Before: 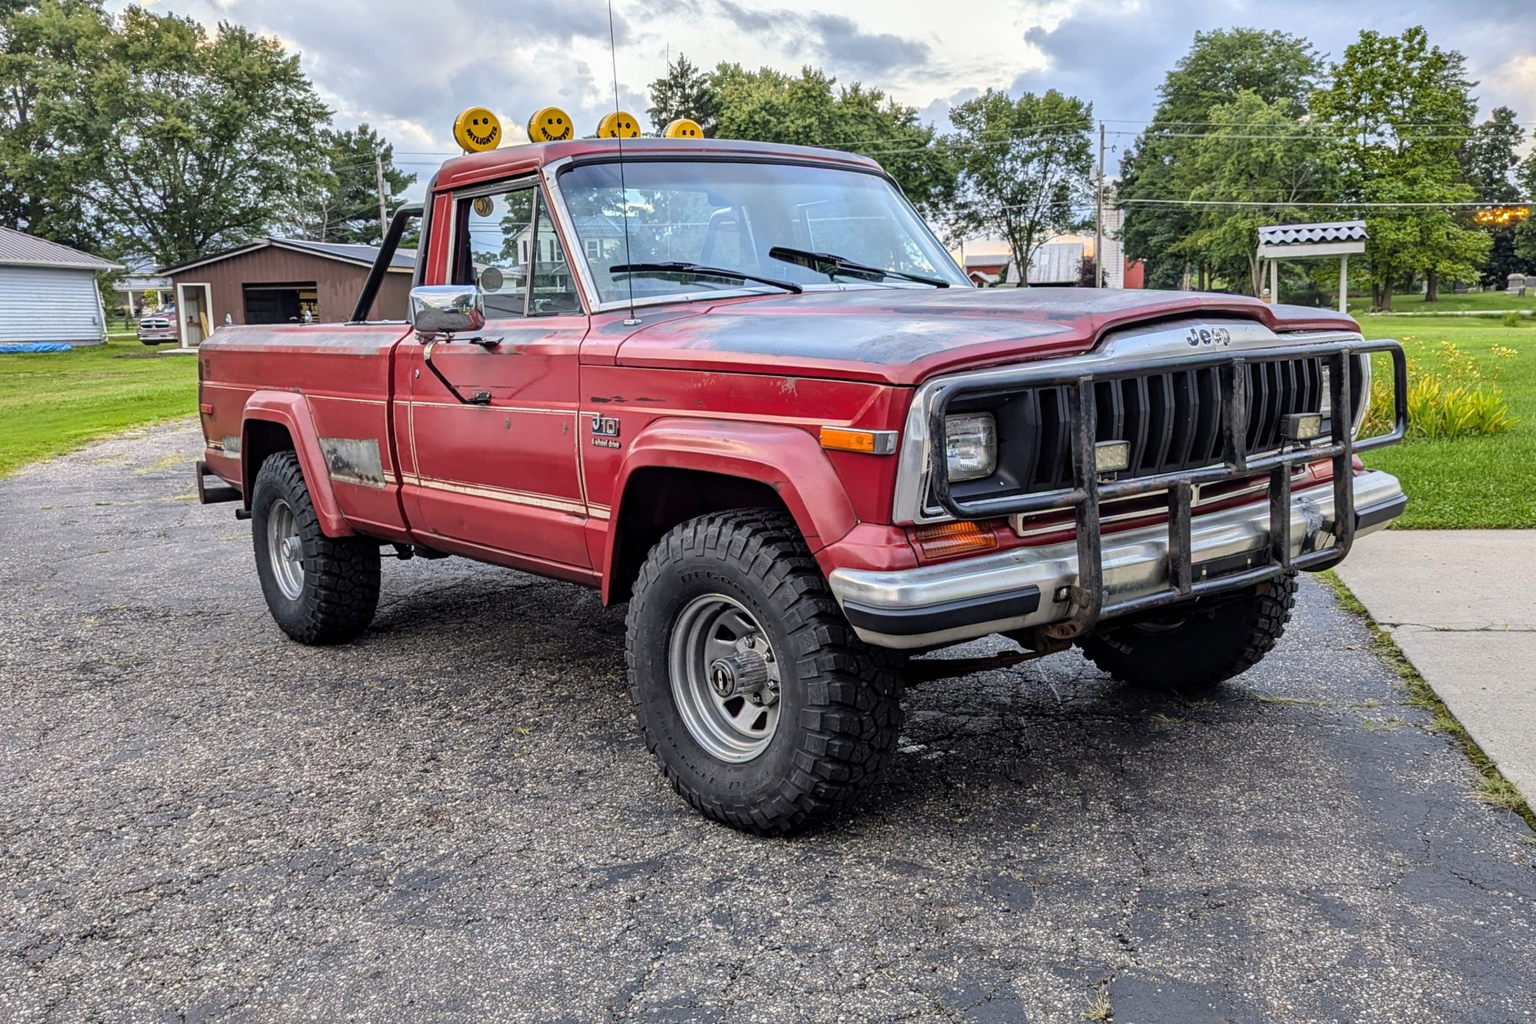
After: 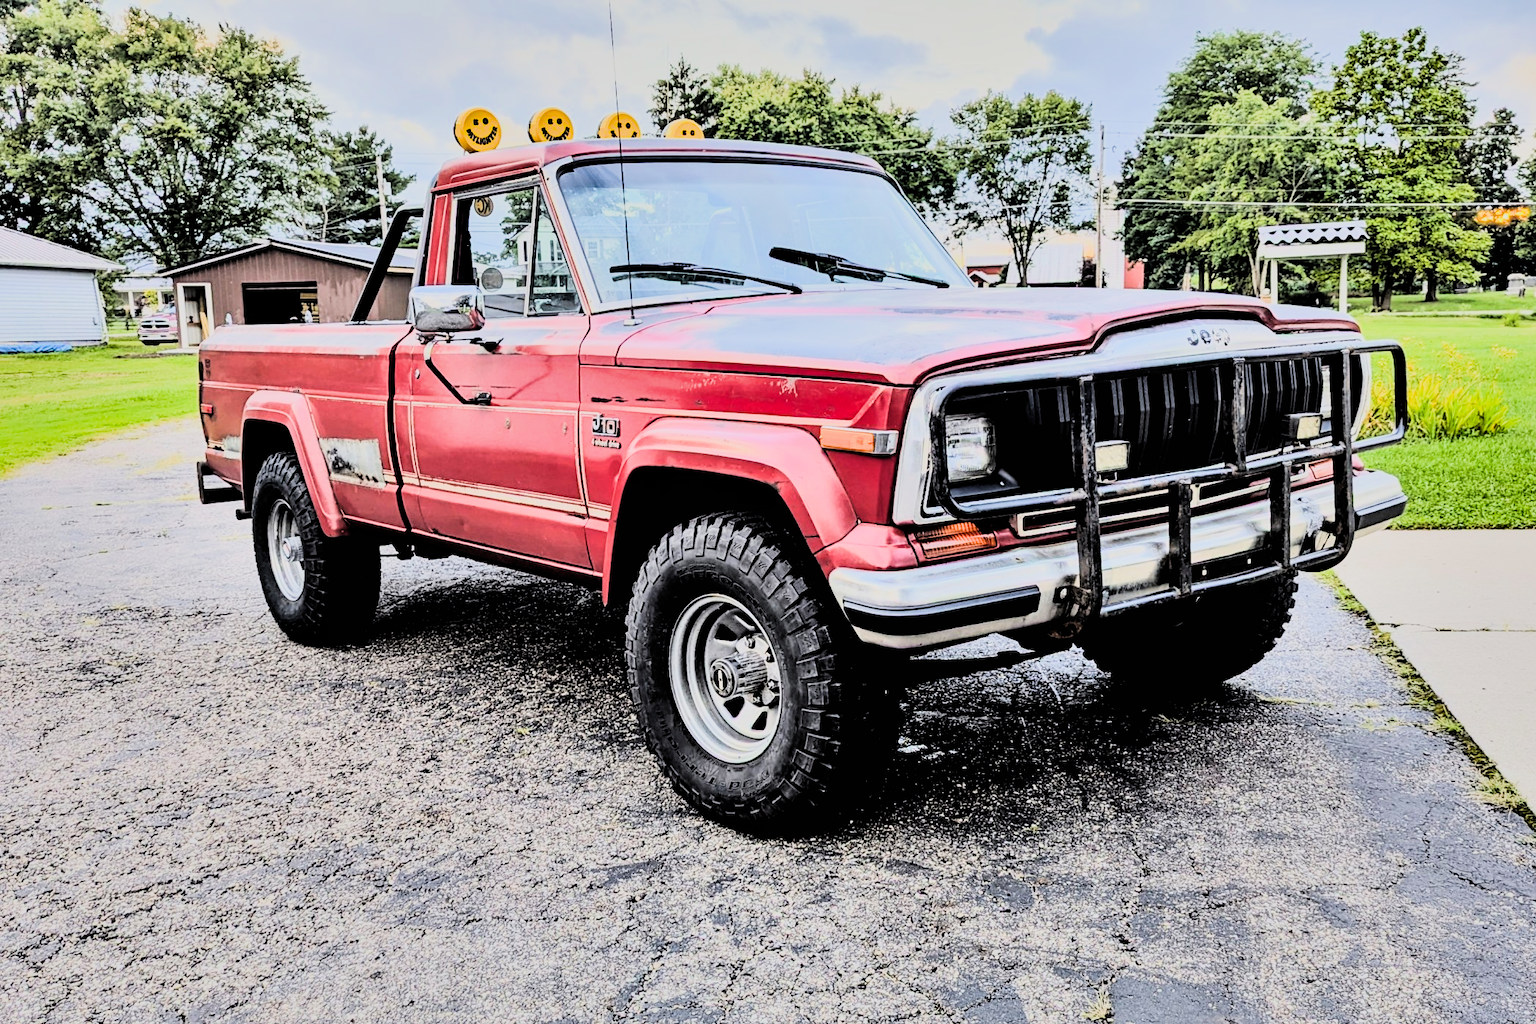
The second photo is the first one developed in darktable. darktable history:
rgb curve: curves: ch0 [(0, 0) (0.21, 0.15) (0.24, 0.21) (0.5, 0.75) (0.75, 0.96) (0.89, 0.99) (1, 1)]; ch1 [(0, 0.02) (0.21, 0.13) (0.25, 0.2) (0.5, 0.67) (0.75, 0.9) (0.89, 0.97) (1, 1)]; ch2 [(0, 0.02) (0.21, 0.13) (0.25, 0.2) (0.5, 0.67) (0.75, 0.9) (0.89, 0.97) (1, 1)], compensate middle gray true
sharpen: radius 5.325, amount 0.312, threshold 26.433
shadows and highlights: soften with gaussian
filmic rgb: black relative exposure -5 EV, hardness 2.88, contrast 1.3, highlights saturation mix -10%
